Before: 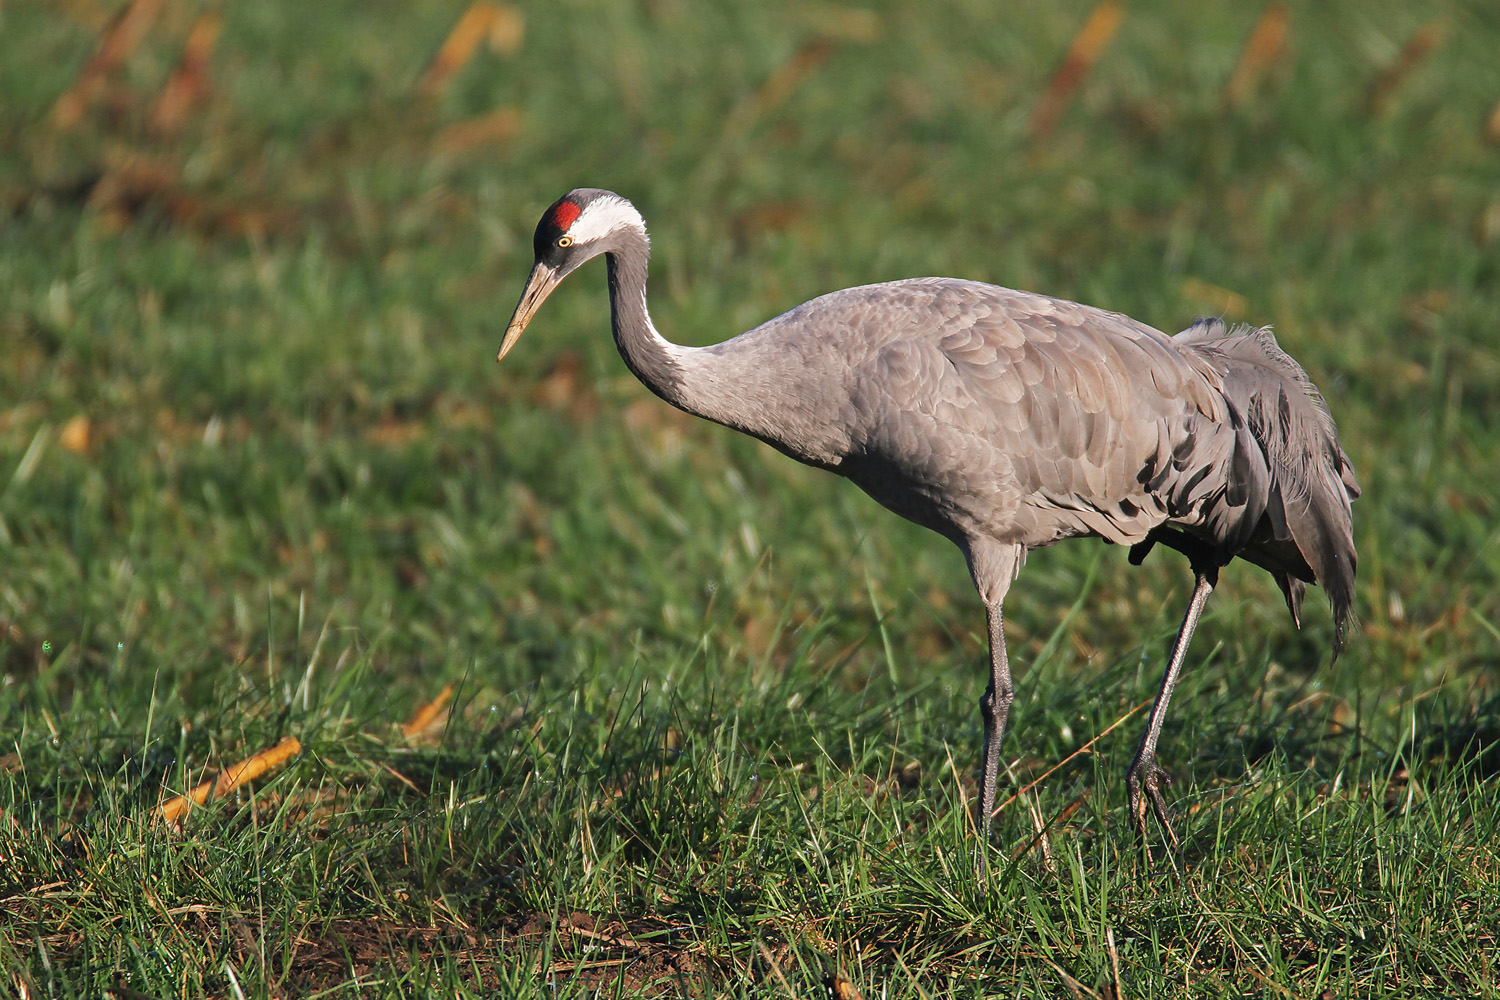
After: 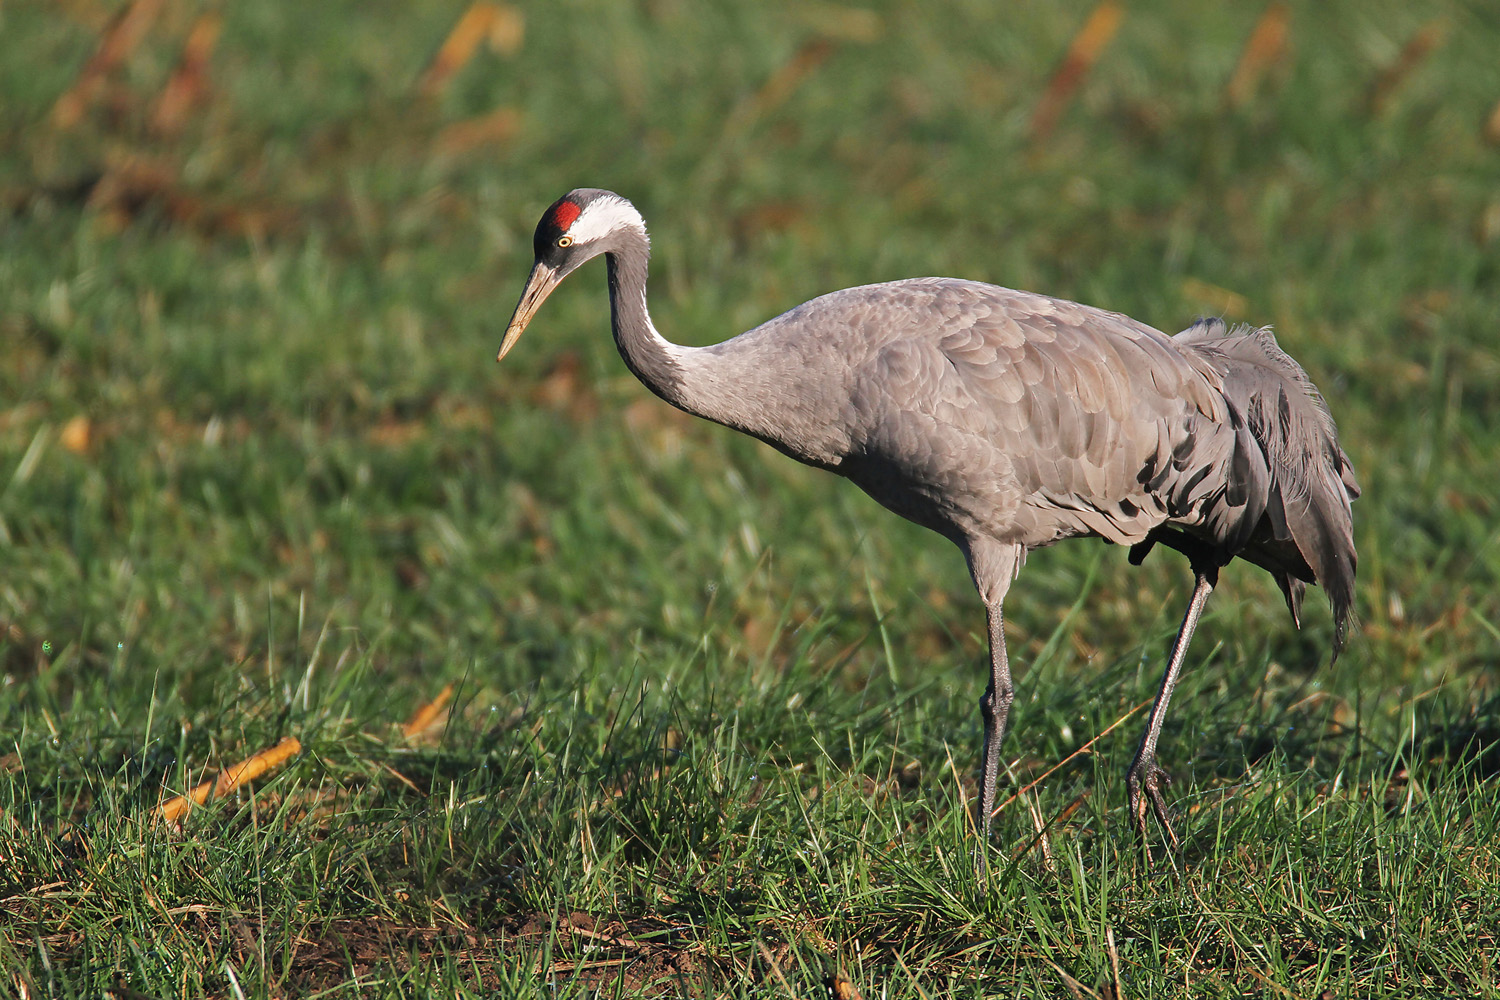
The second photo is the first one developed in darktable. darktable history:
shadows and highlights: shadows 34.36, highlights -34.99, soften with gaussian
